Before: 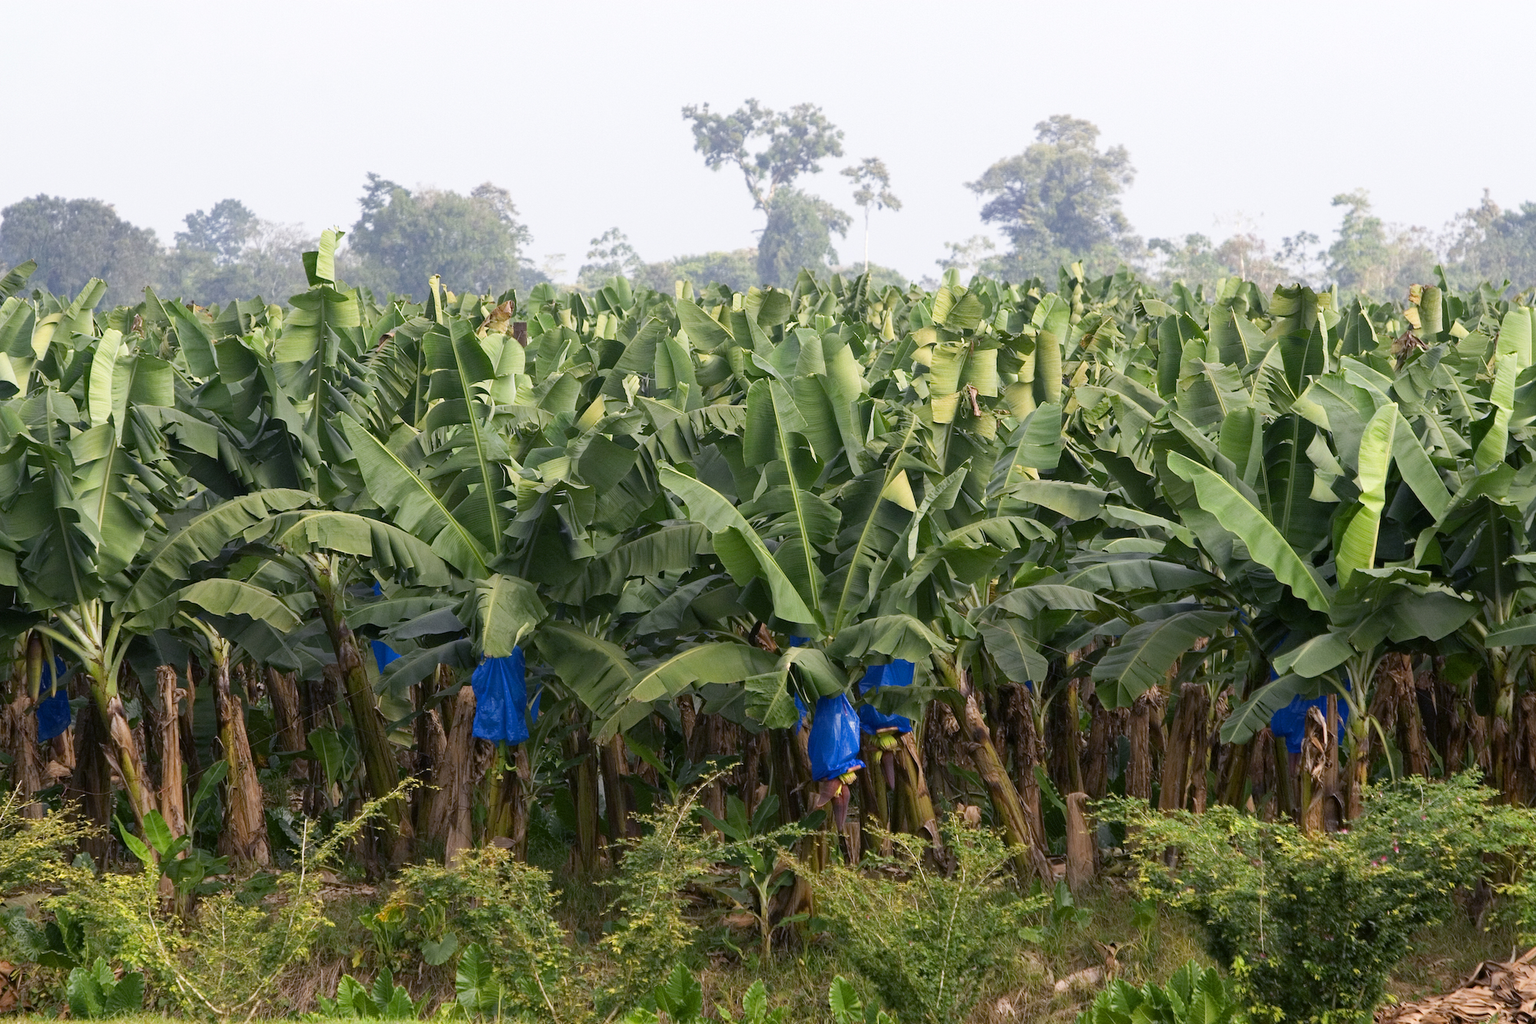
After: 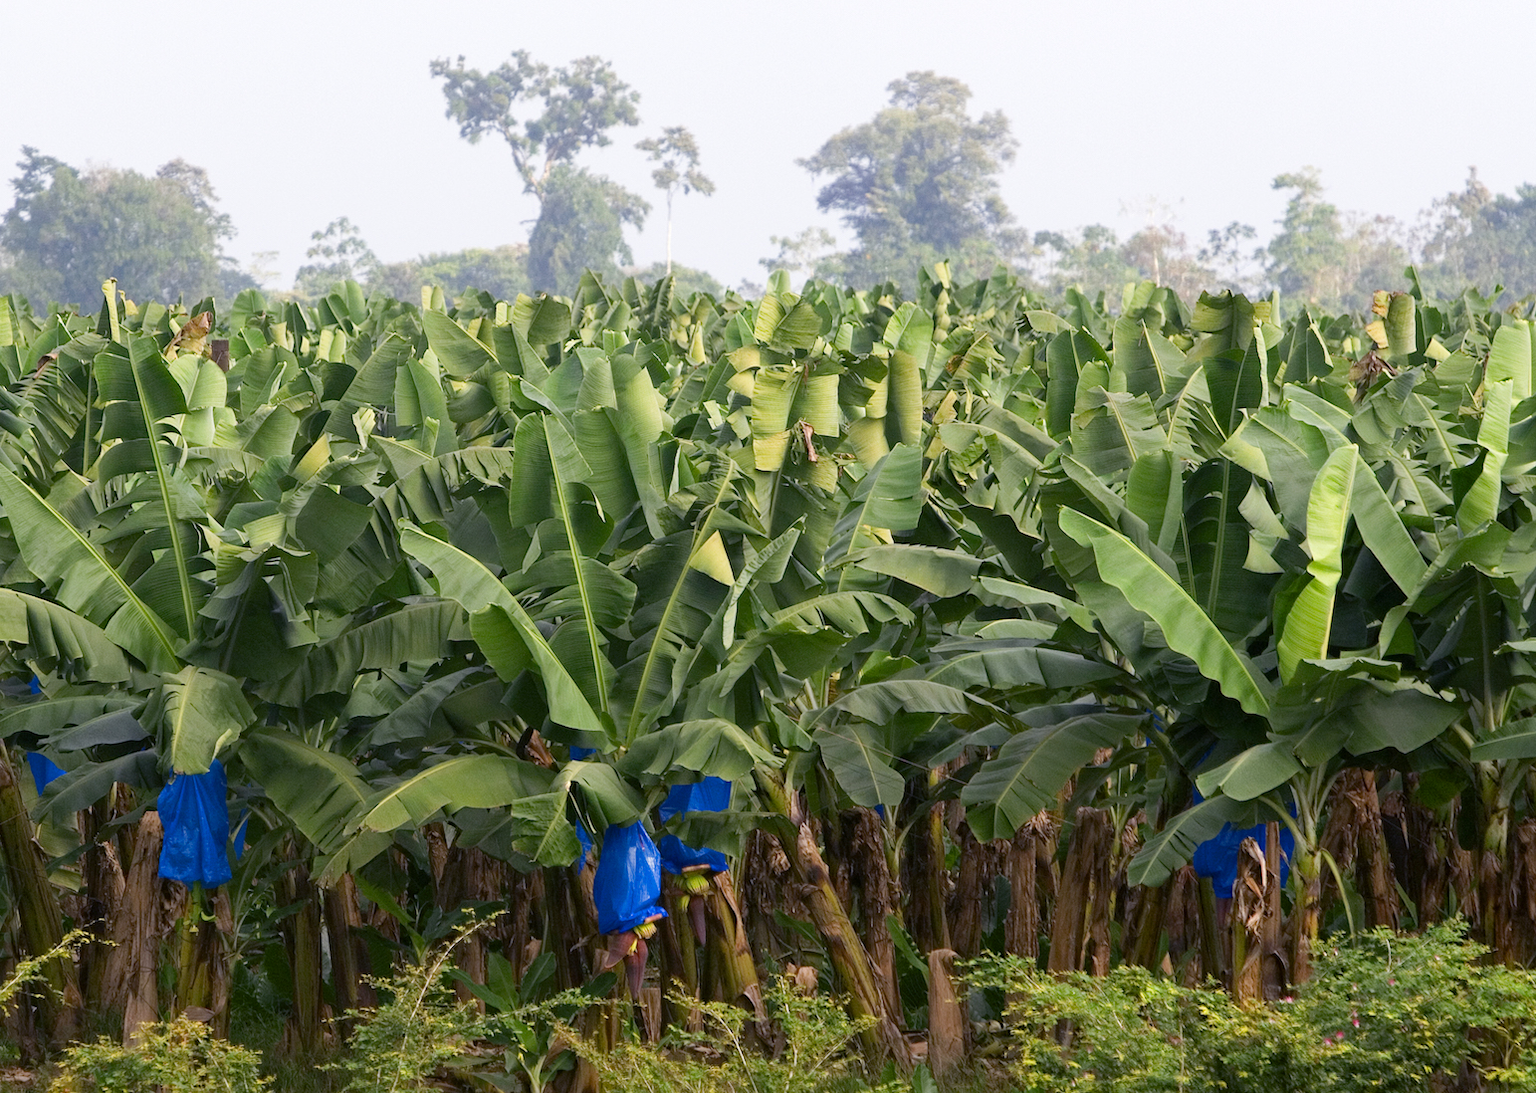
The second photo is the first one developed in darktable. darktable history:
contrast brightness saturation: saturation 0.128
crop: left 22.801%, top 5.895%, bottom 11.665%
